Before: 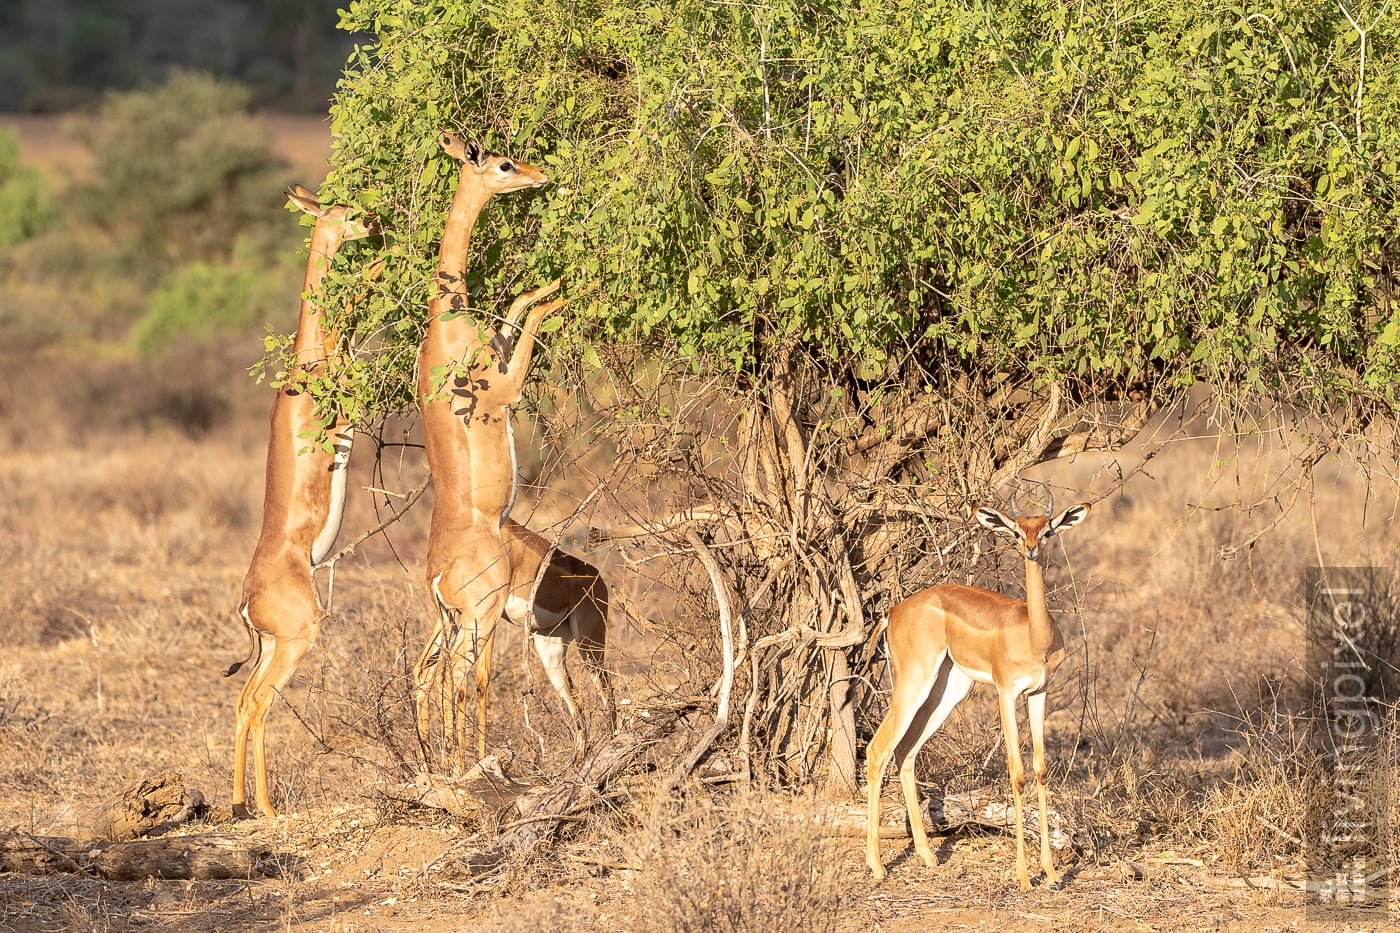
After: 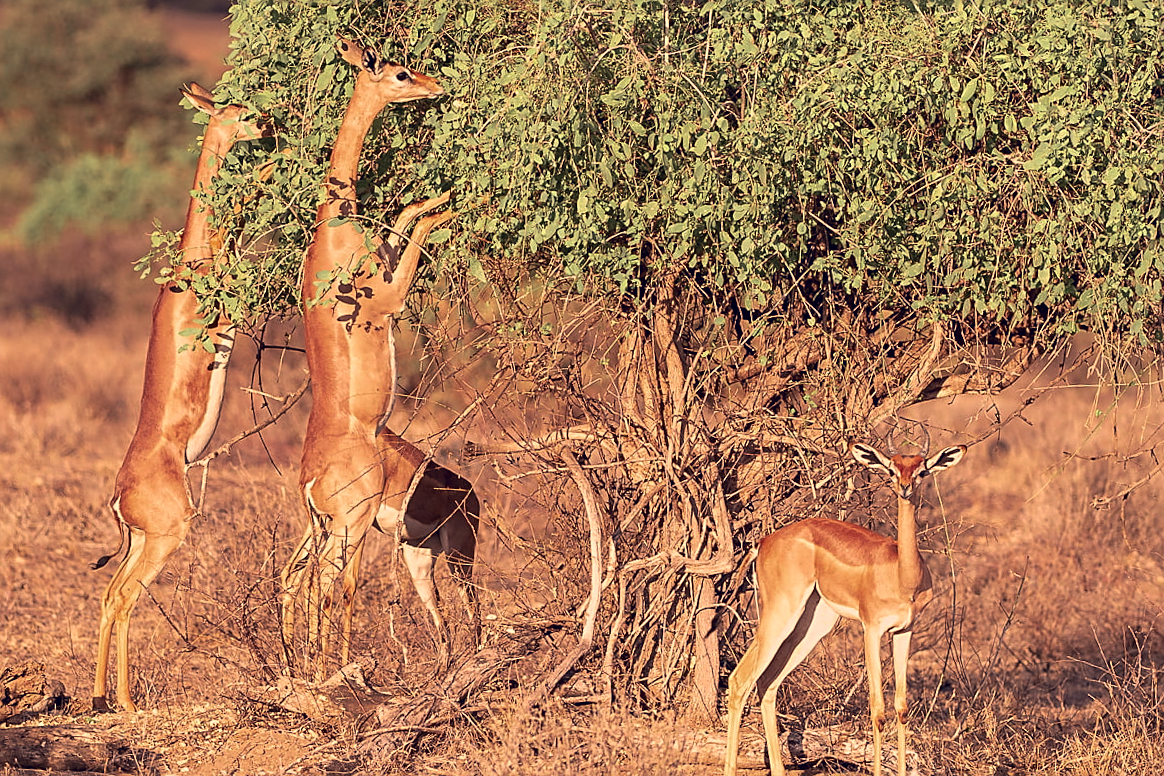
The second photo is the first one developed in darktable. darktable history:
color correction: highlights a* 19.59, highlights b* 27.49, shadows a* 3.46, shadows b* -17.28, saturation 0.73
color zones: curves: ch0 [(0, 0.466) (0.128, 0.466) (0.25, 0.5) (0.375, 0.456) (0.5, 0.5) (0.625, 0.5) (0.737, 0.652) (0.875, 0.5)]; ch1 [(0, 0.603) (0.125, 0.618) (0.261, 0.348) (0.372, 0.353) (0.497, 0.363) (0.611, 0.45) (0.731, 0.427) (0.875, 0.518) (0.998, 0.652)]; ch2 [(0, 0.559) (0.125, 0.451) (0.253, 0.564) (0.37, 0.578) (0.5, 0.466) (0.625, 0.471) (0.731, 0.471) (0.88, 0.485)]
exposure: exposure -0.072 EV, compensate highlight preservation false
contrast brightness saturation: brightness -0.09
crop and rotate: angle -3.27°, left 5.211%, top 5.211%, right 4.607%, bottom 4.607%
sharpen: on, module defaults
